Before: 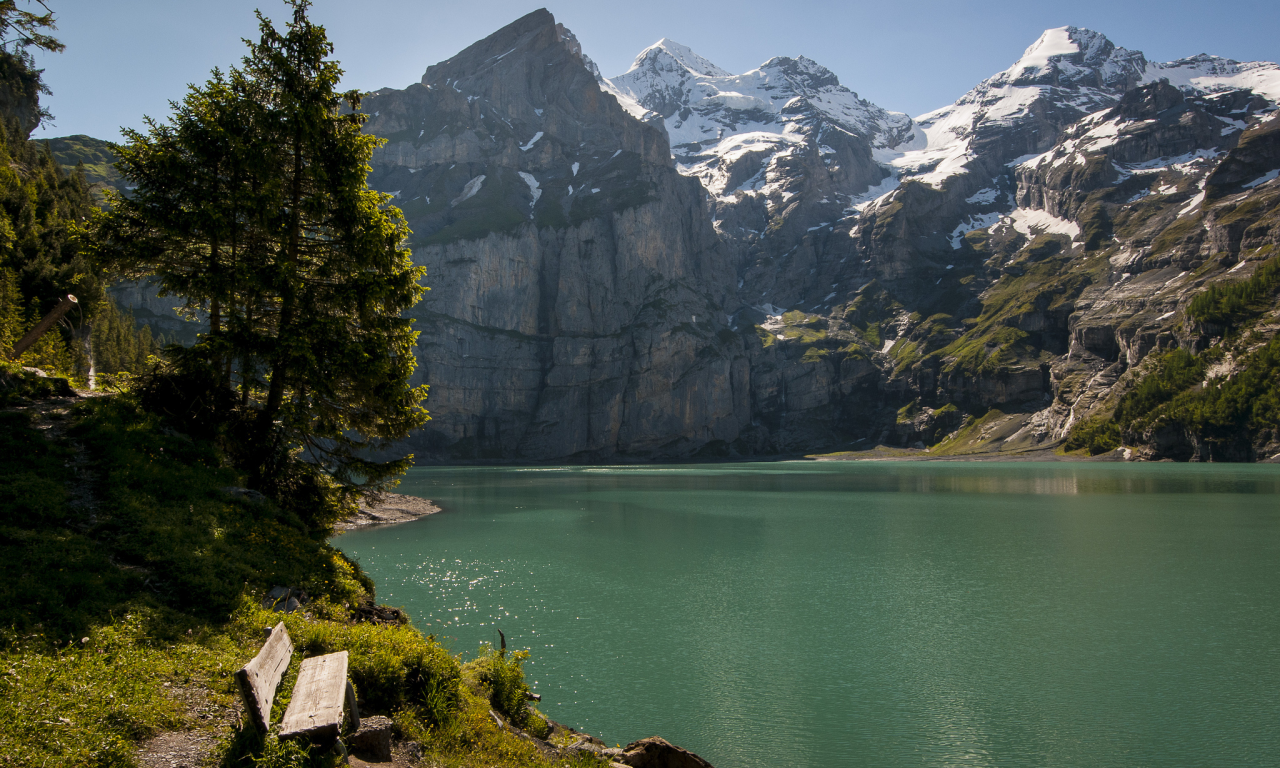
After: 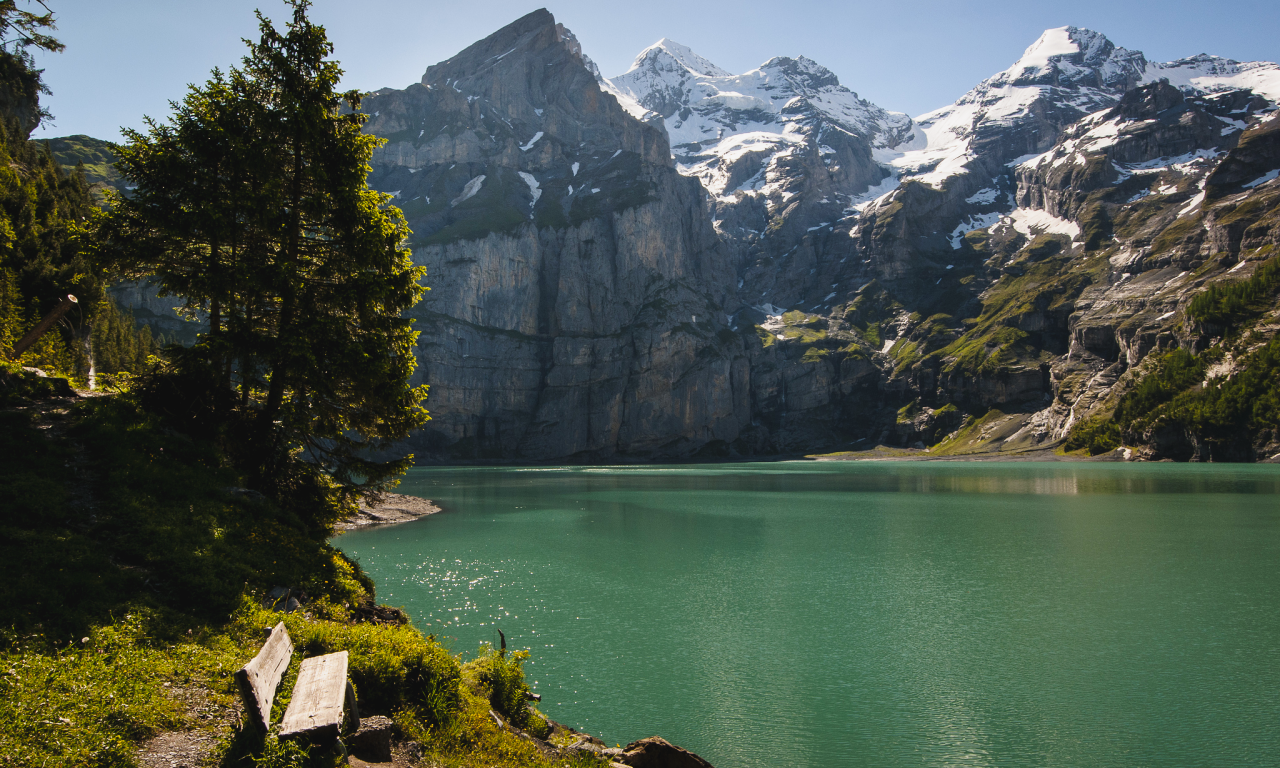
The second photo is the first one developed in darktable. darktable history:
tone curve: curves: ch0 [(0, 0.039) (0.104, 0.103) (0.273, 0.267) (0.448, 0.487) (0.704, 0.761) (0.886, 0.922) (0.994, 0.971)]; ch1 [(0, 0) (0.335, 0.298) (0.446, 0.413) (0.485, 0.487) (0.515, 0.503) (0.566, 0.563) (0.641, 0.655) (1, 1)]; ch2 [(0, 0) (0.314, 0.301) (0.421, 0.411) (0.502, 0.494) (0.528, 0.54) (0.557, 0.559) (0.612, 0.605) (0.722, 0.686) (1, 1)], preserve colors none
